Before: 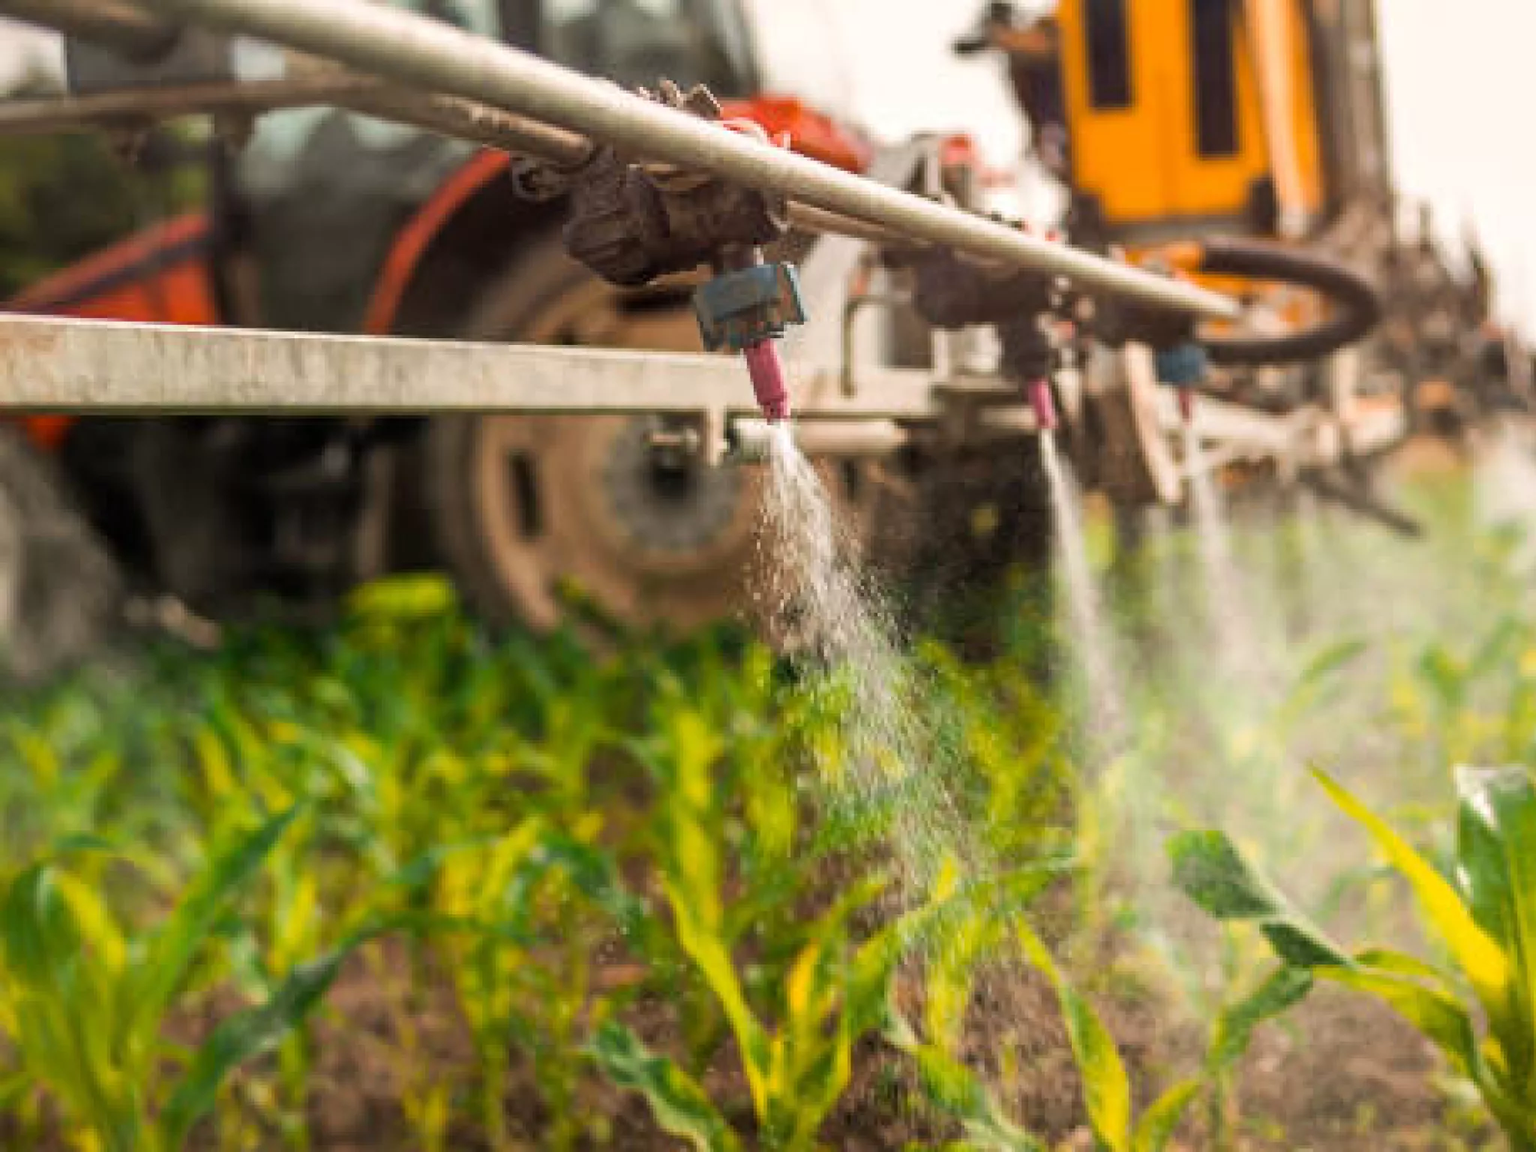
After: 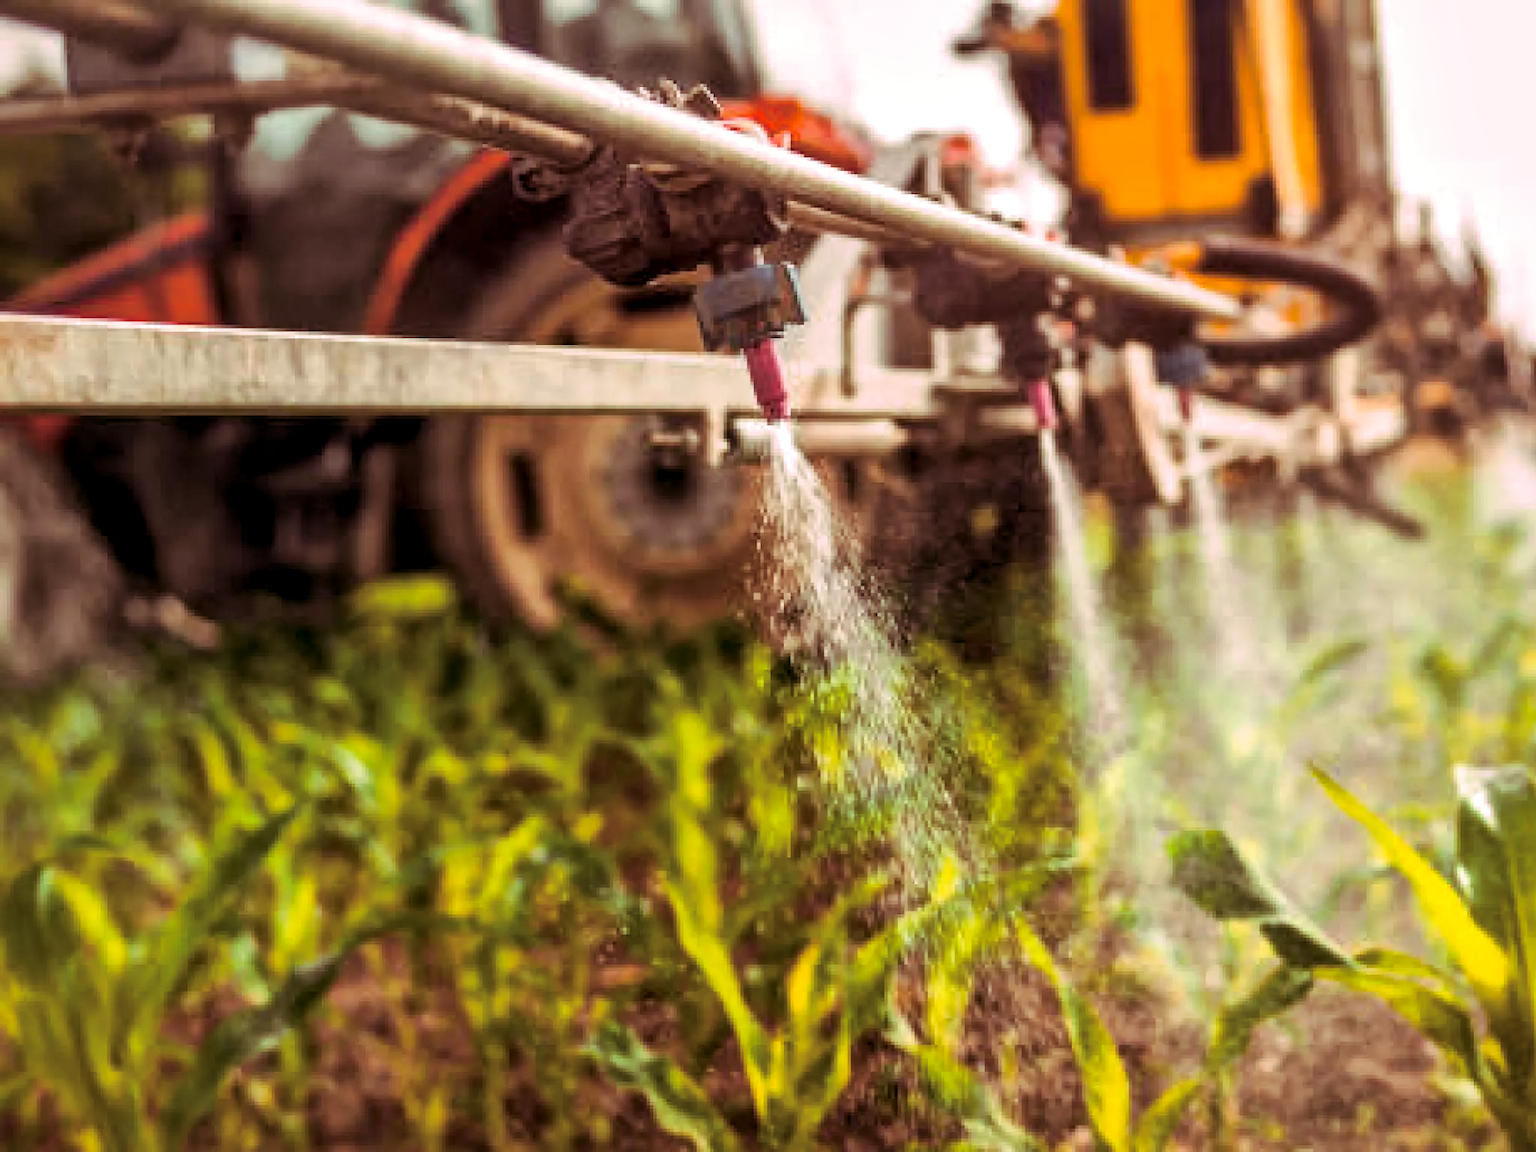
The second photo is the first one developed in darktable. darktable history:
local contrast: mode bilateral grid, contrast 20, coarseness 50, detail 161%, midtone range 0.2
color balance rgb: perceptual saturation grading › global saturation 35%, perceptual saturation grading › highlights -30%, perceptual saturation grading › shadows 35%, perceptual brilliance grading › global brilliance 3%, perceptual brilliance grading › highlights -3%, perceptual brilliance grading › shadows 3%
split-toning: highlights › hue 298.8°, highlights › saturation 0.73, compress 41.76%
